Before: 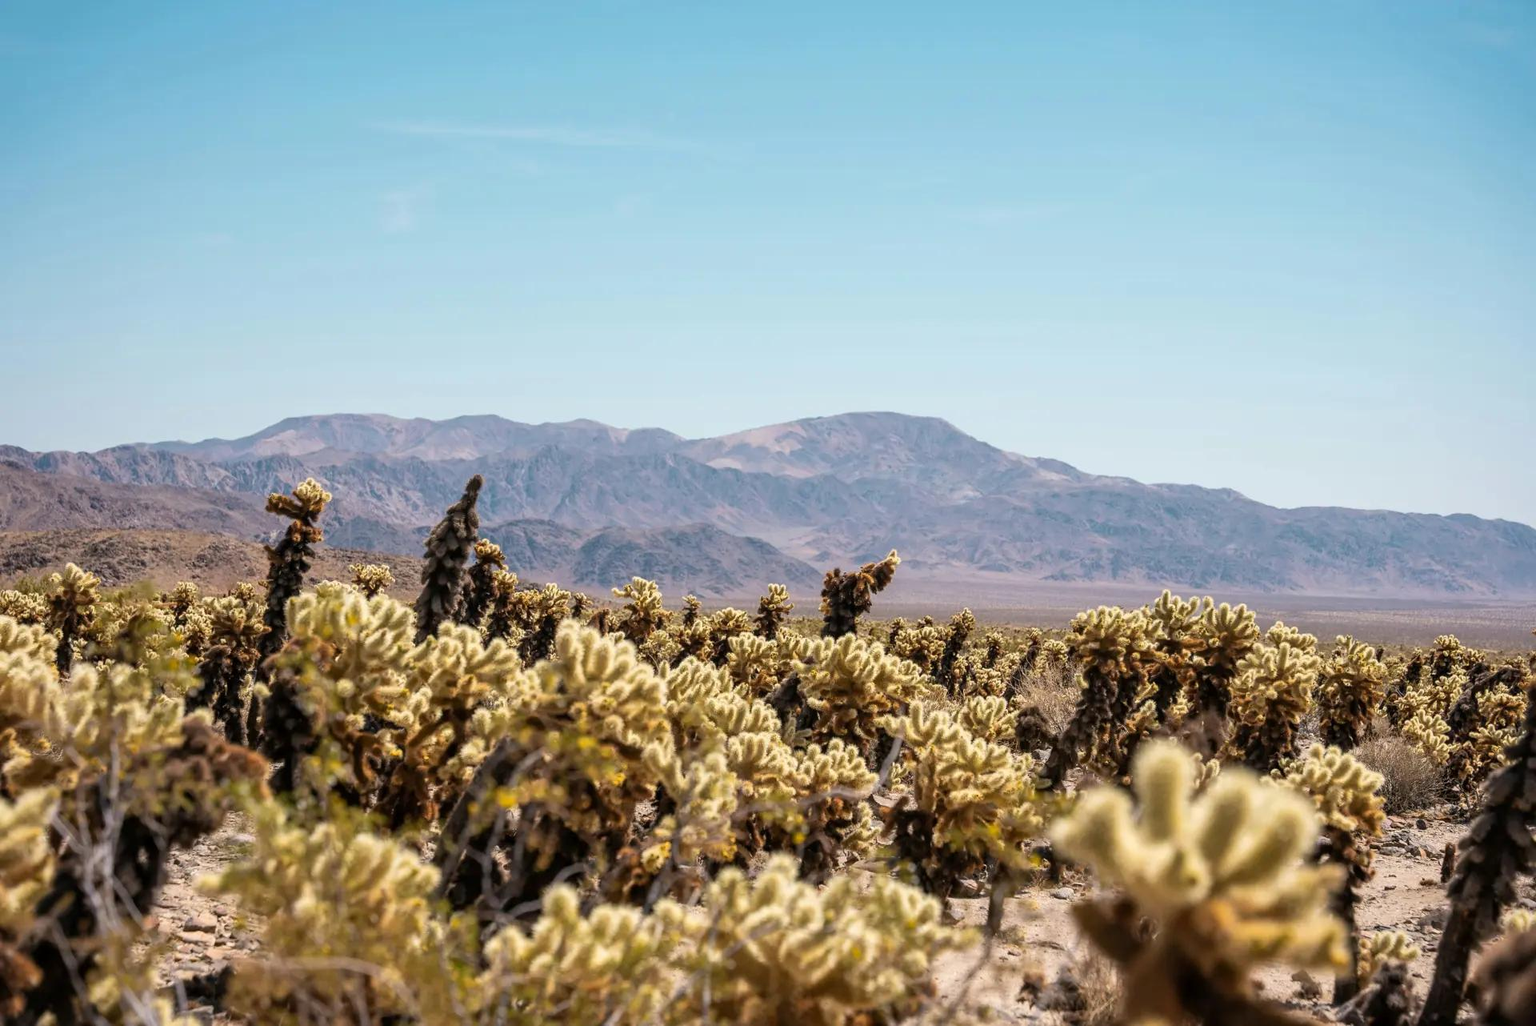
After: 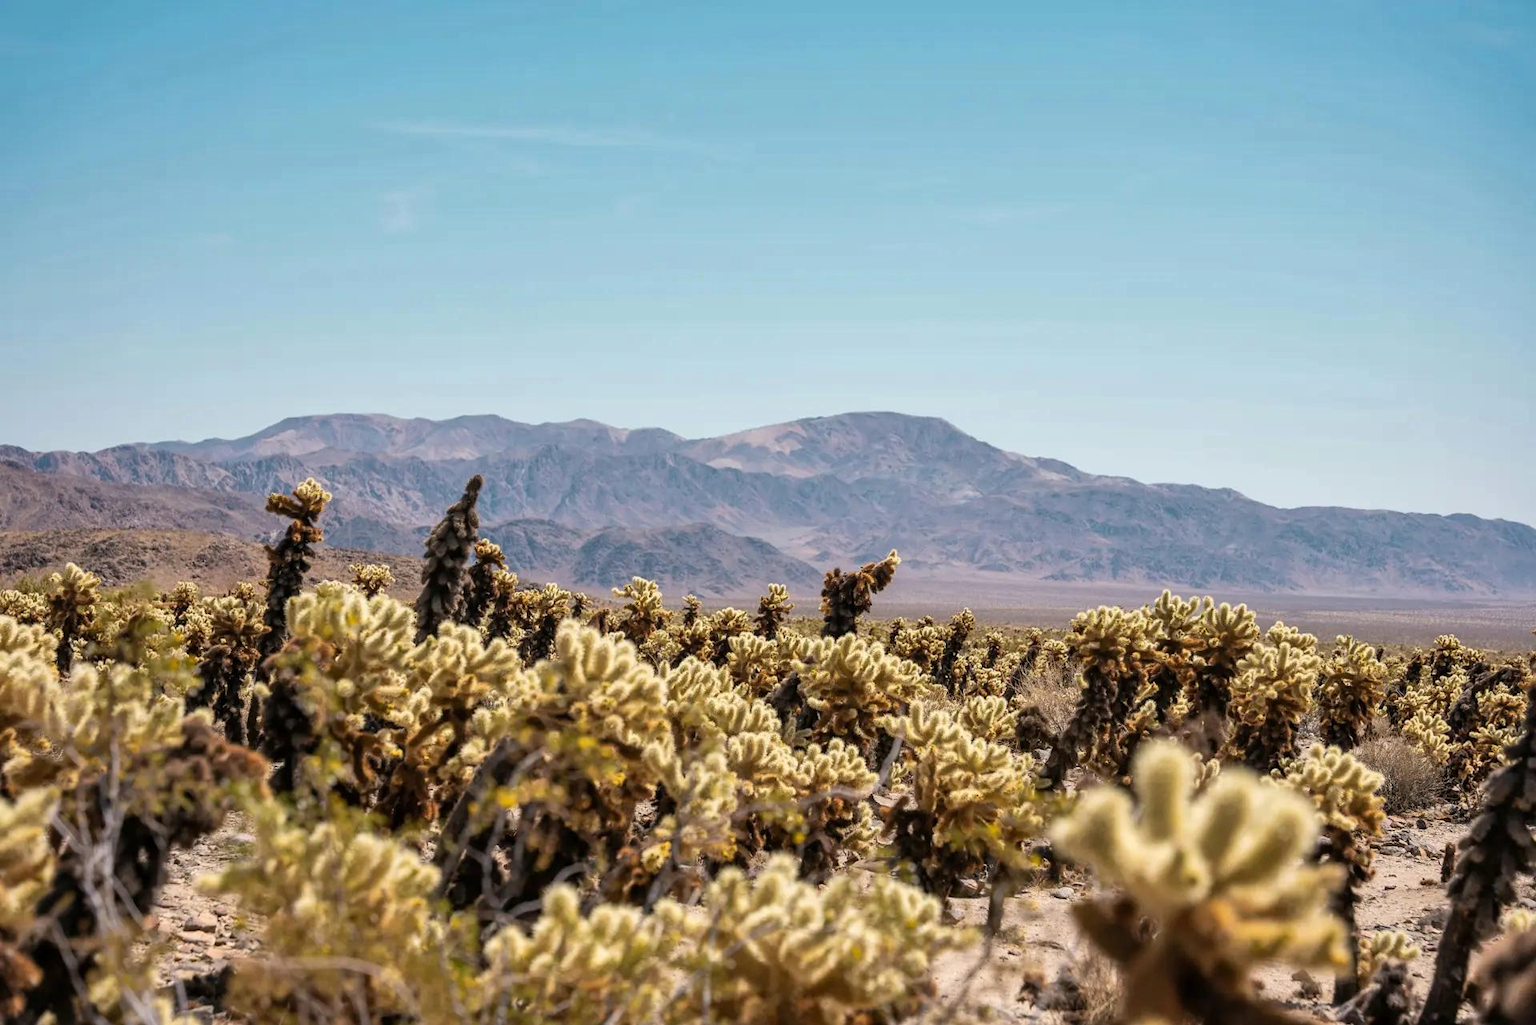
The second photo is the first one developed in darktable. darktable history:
shadows and highlights: shadows 47.84, highlights -41.09, soften with gaussian
